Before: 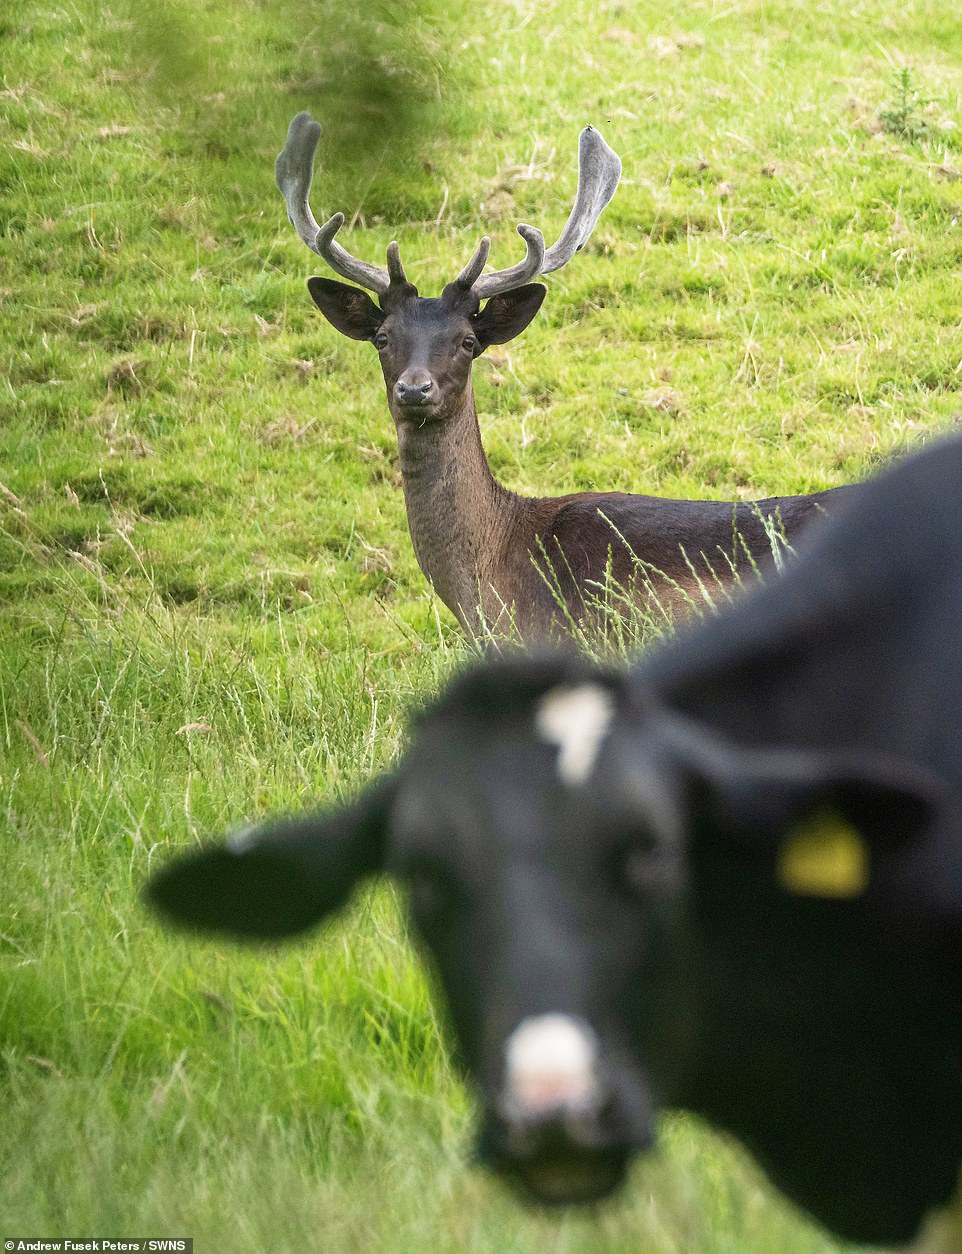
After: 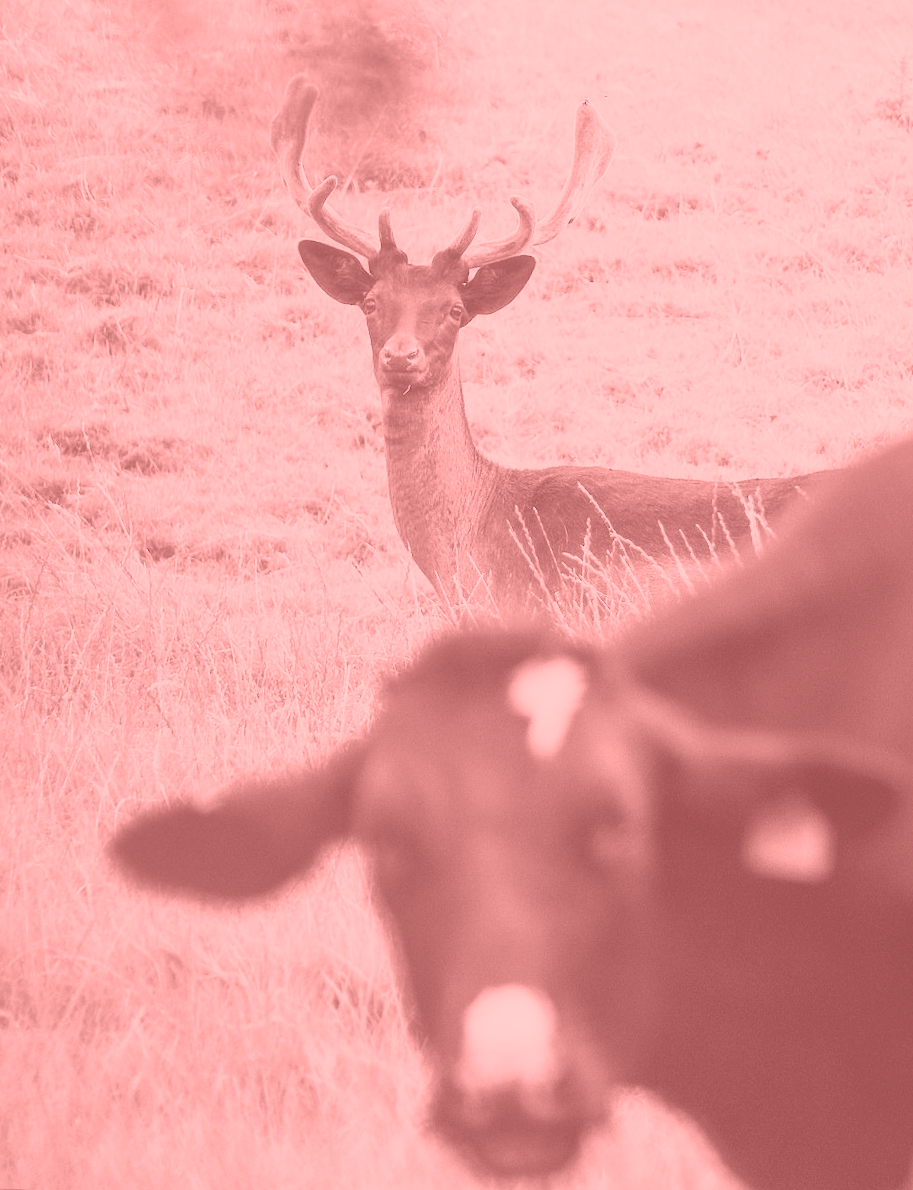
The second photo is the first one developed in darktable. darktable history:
crop and rotate: angle -2.38°
colorize: saturation 51%, source mix 50.67%, lightness 50.67%
haze removal: strength -0.05
contrast brightness saturation: contrast 0.24, brightness 0.26, saturation 0.39
